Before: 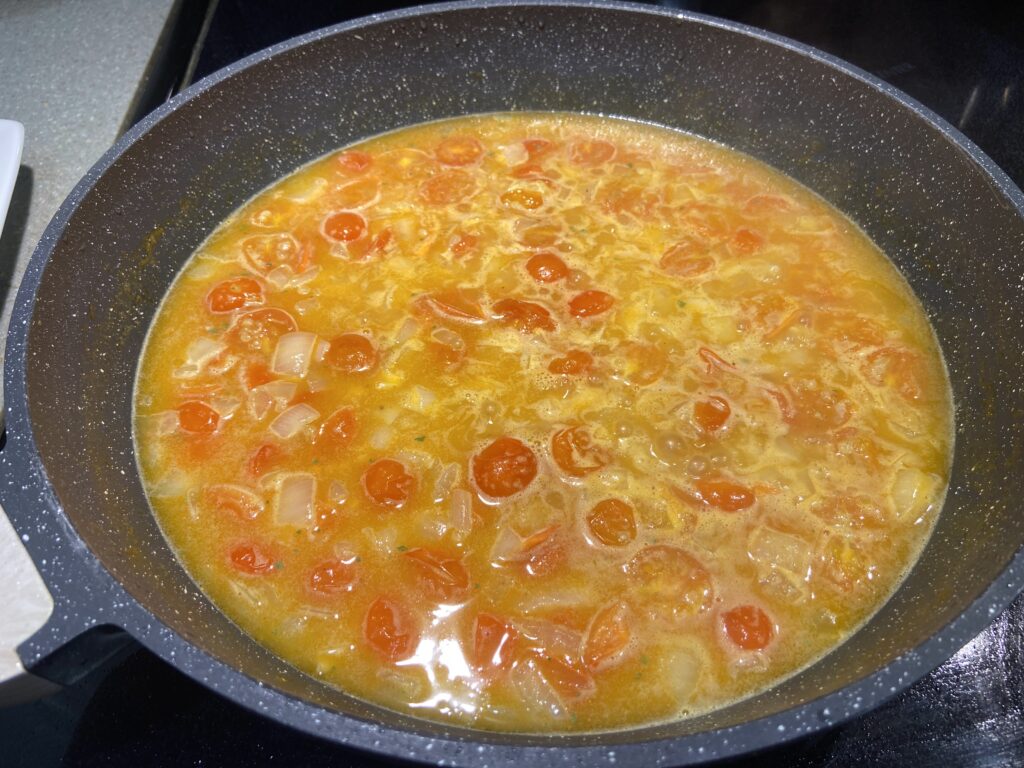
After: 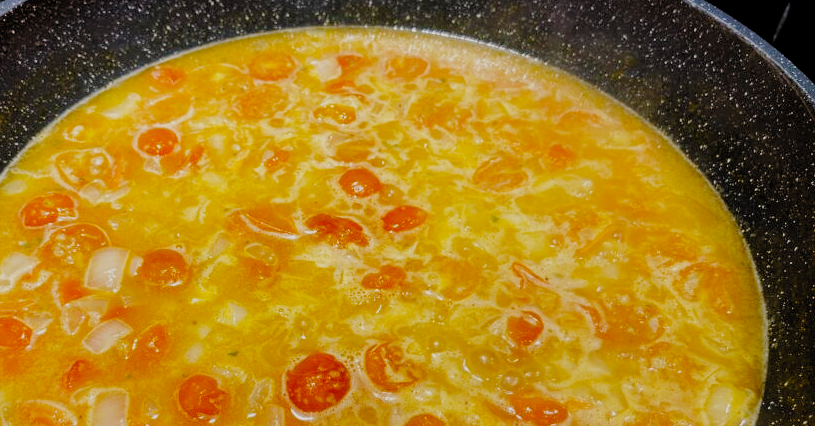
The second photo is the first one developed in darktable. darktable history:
crop: left 18.308%, top 11.104%, right 2.043%, bottom 33.42%
filmic rgb: black relative exposure -2.79 EV, white relative exposure 4.56 EV, hardness 1.71, contrast 1.265, preserve chrominance no, color science v4 (2020), contrast in shadows soft
